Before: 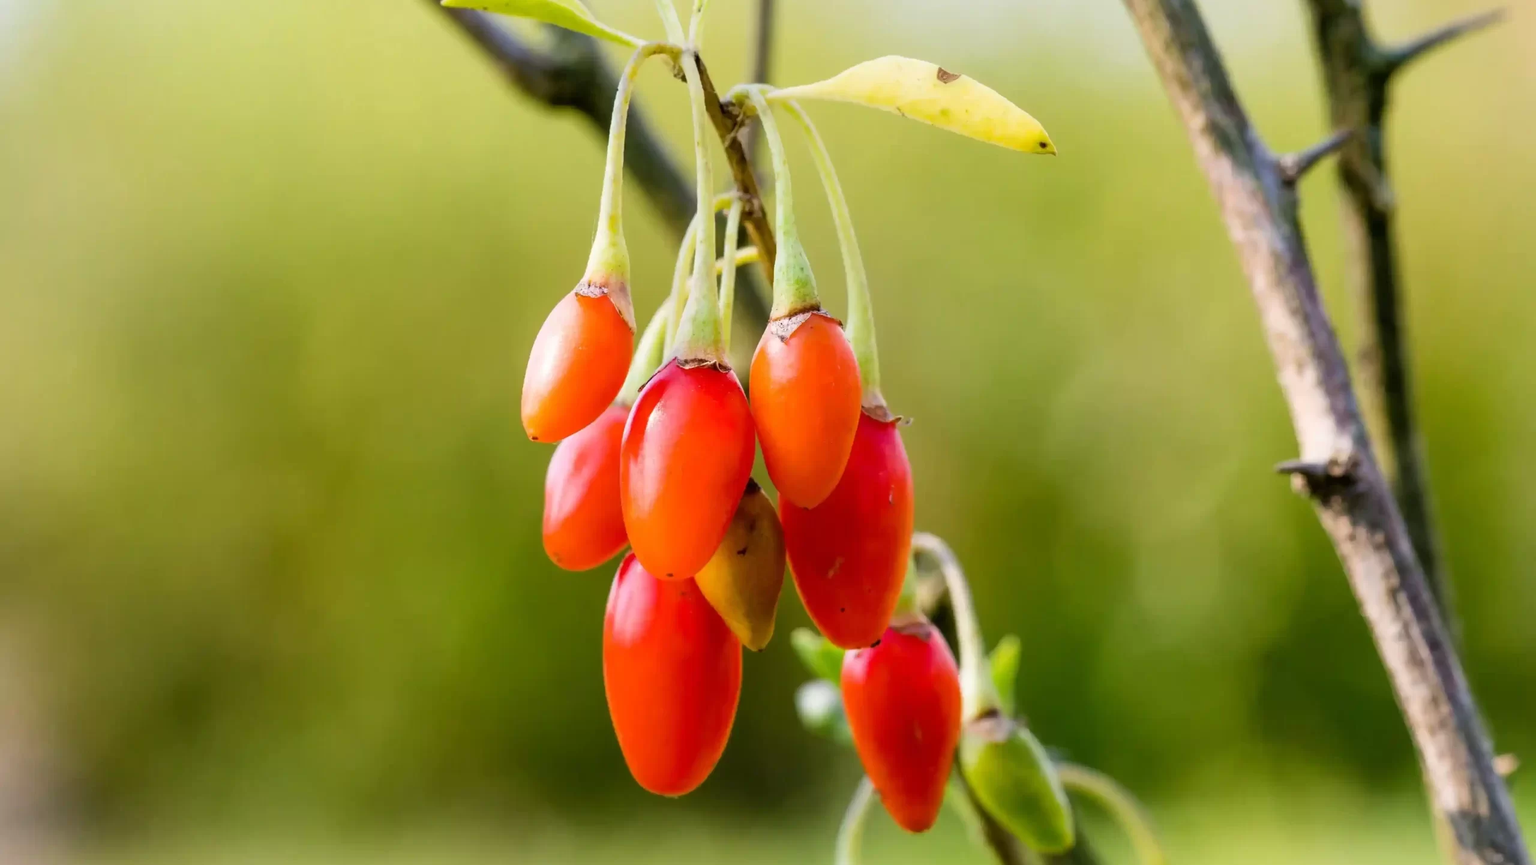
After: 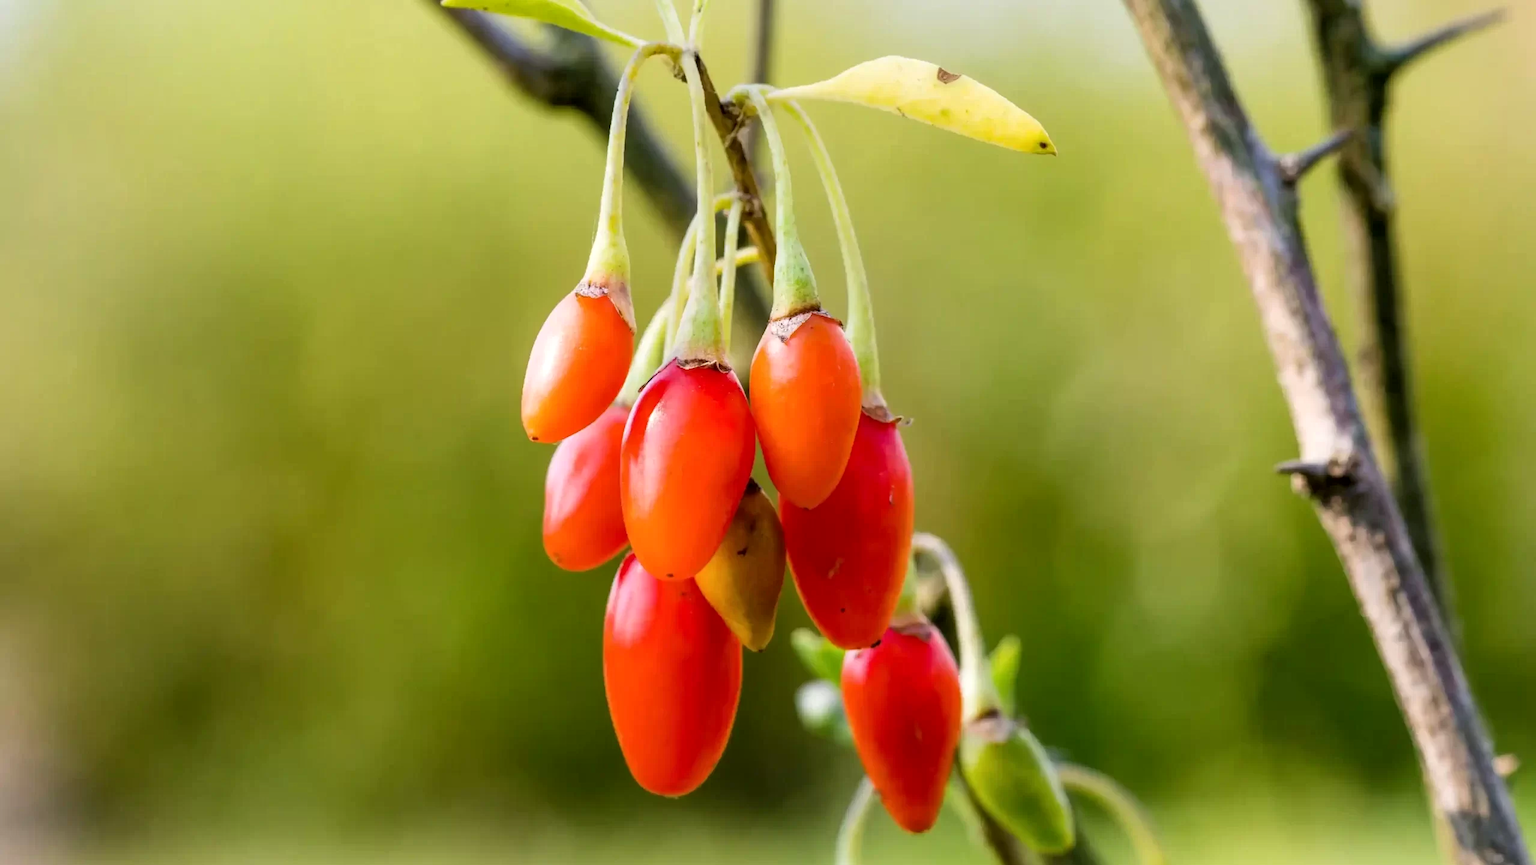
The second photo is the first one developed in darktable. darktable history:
tone equalizer: on, module defaults
local contrast: highlights 100%, shadows 100%, detail 120%, midtone range 0.2
